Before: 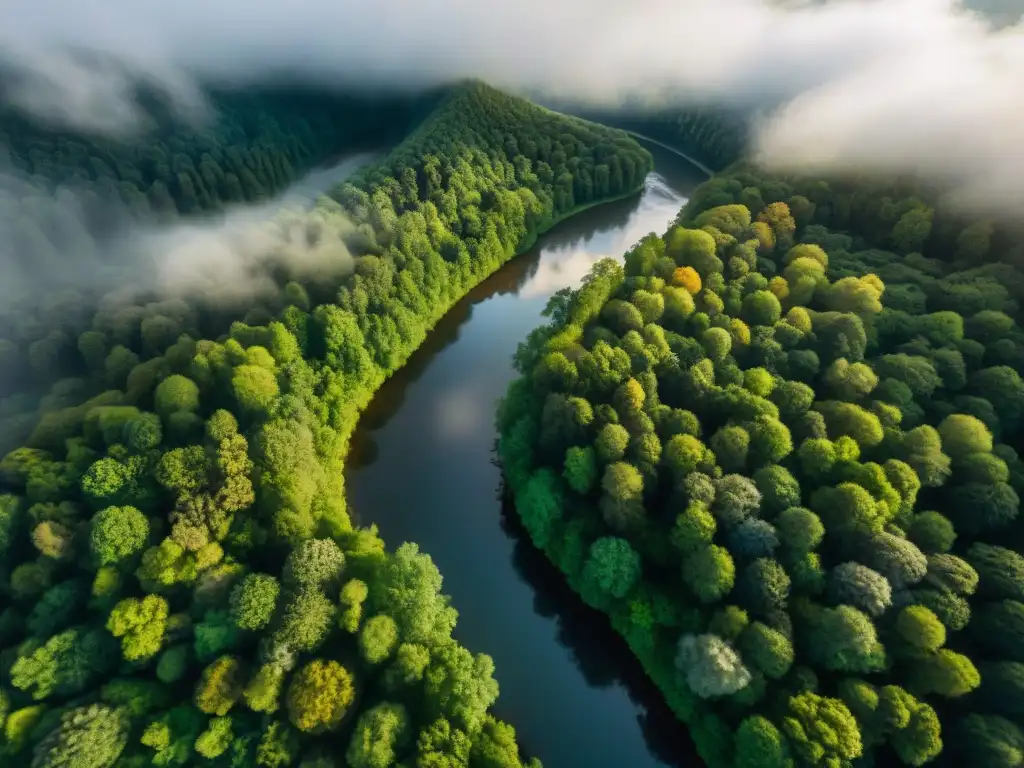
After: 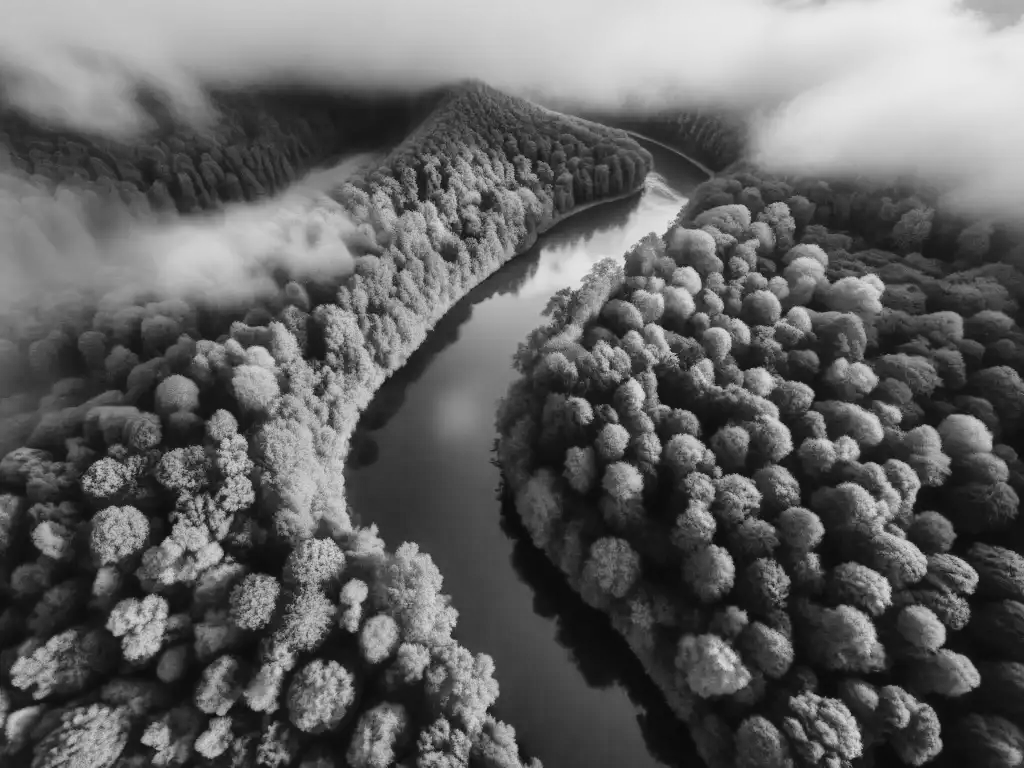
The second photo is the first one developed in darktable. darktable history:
tone curve: curves: ch0 [(0, 0) (0.003, 0.015) (0.011, 0.019) (0.025, 0.027) (0.044, 0.041) (0.069, 0.055) (0.1, 0.079) (0.136, 0.099) (0.177, 0.149) (0.224, 0.216) (0.277, 0.292) (0.335, 0.383) (0.399, 0.474) (0.468, 0.556) (0.543, 0.632) (0.623, 0.711) (0.709, 0.789) (0.801, 0.871) (0.898, 0.944) (1, 1)], preserve colors none
color balance rgb: shadows lift › chroma 1%, shadows lift › hue 113°, highlights gain › chroma 0.2%, highlights gain › hue 333°, perceptual saturation grading › global saturation 20%, perceptual saturation grading › highlights -50%, perceptual saturation grading › shadows 25%, contrast -10%
monochrome: a -6.99, b 35.61, size 1.4
